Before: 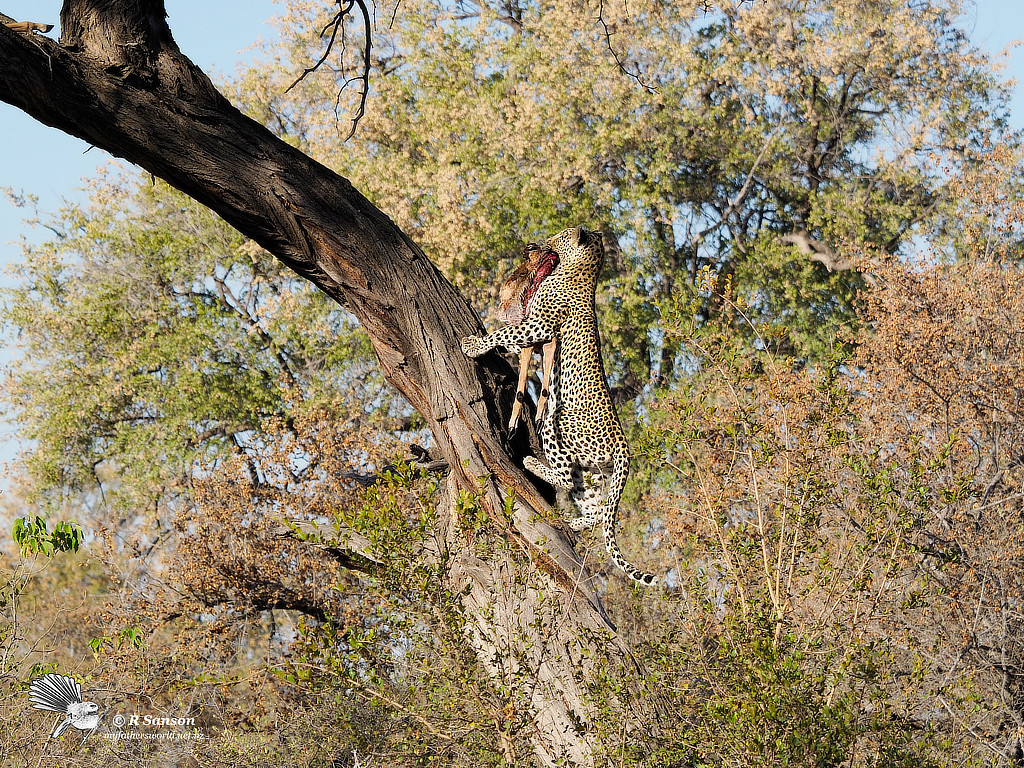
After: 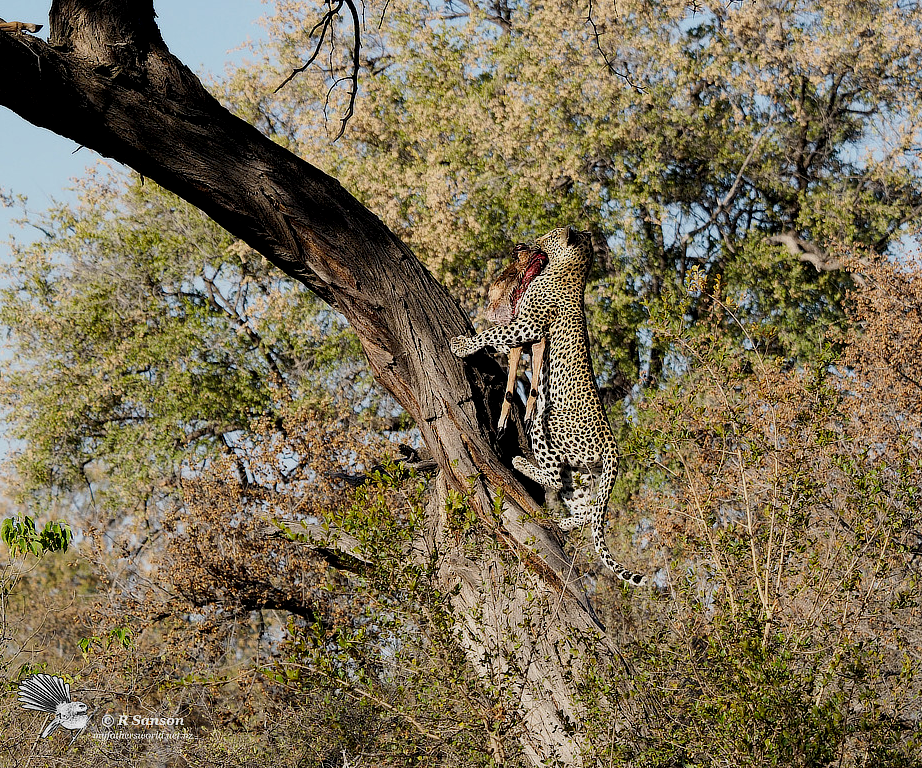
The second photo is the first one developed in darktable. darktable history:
tone equalizer: -8 EV -0.417 EV, -7 EV -0.389 EV, -6 EV -0.333 EV, -5 EV -0.222 EV, -3 EV 0.222 EV, -2 EV 0.333 EV, -1 EV 0.389 EV, +0 EV 0.417 EV, edges refinement/feathering 500, mask exposure compensation -1.57 EV, preserve details no
local contrast: highlights 100%, shadows 100%, detail 120%, midtone range 0.2
crop and rotate: left 1.088%, right 8.807%
exposure: black level correction 0.009, exposure -0.637 EV, compensate highlight preservation false
